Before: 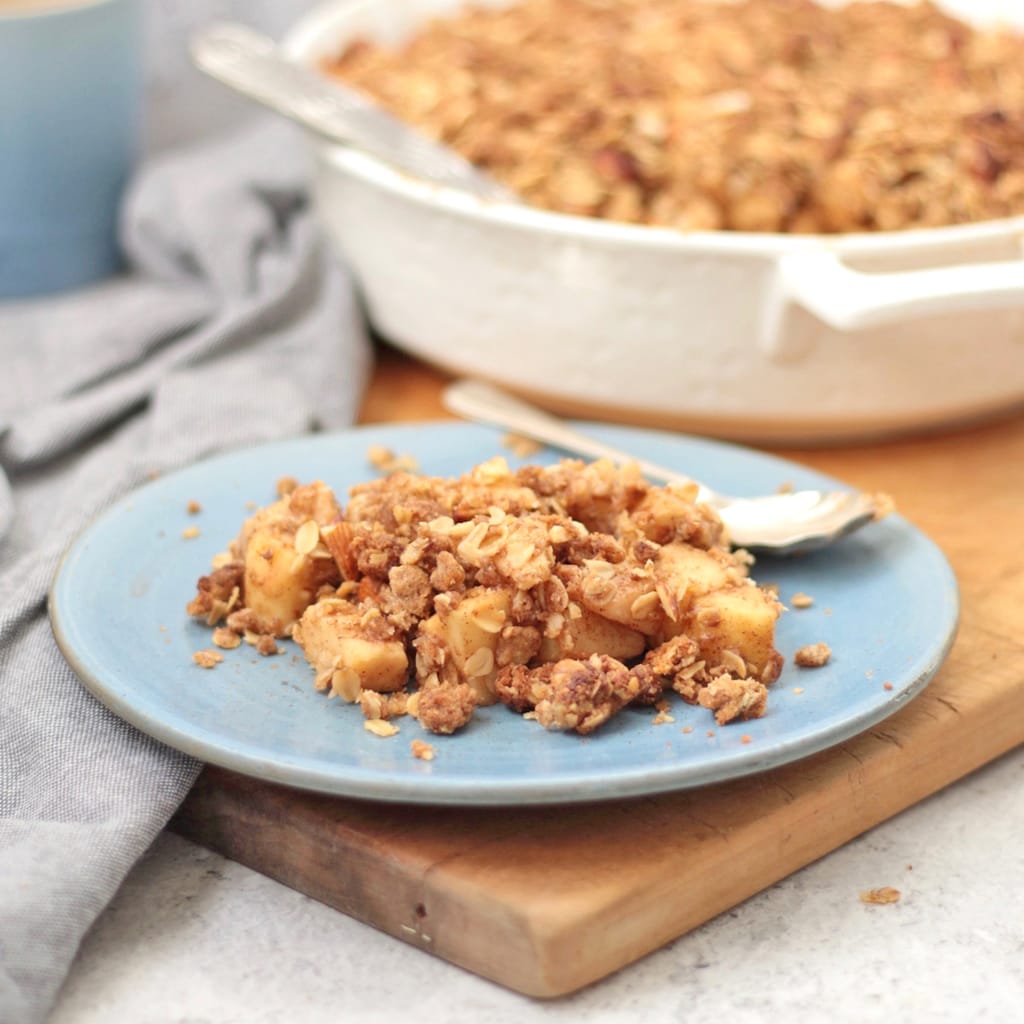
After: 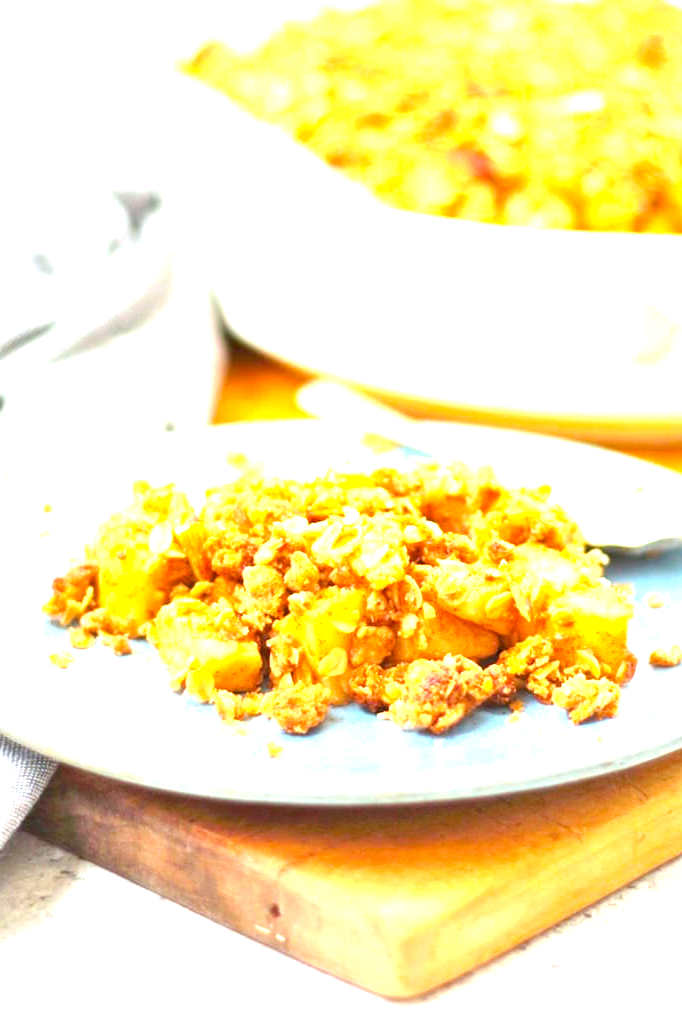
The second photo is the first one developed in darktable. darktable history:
crop and rotate: left 14.292%, right 19.041%
color balance rgb: linear chroma grading › global chroma 15%, perceptual saturation grading › global saturation 30%
color balance: lift [1.004, 1.002, 1.002, 0.998], gamma [1, 1.007, 1.002, 0.993], gain [1, 0.977, 1.013, 1.023], contrast -3.64%
exposure: black level correction 0, exposure 1.975 EV, compensate exposure bias true, compensate highlight preservation false
